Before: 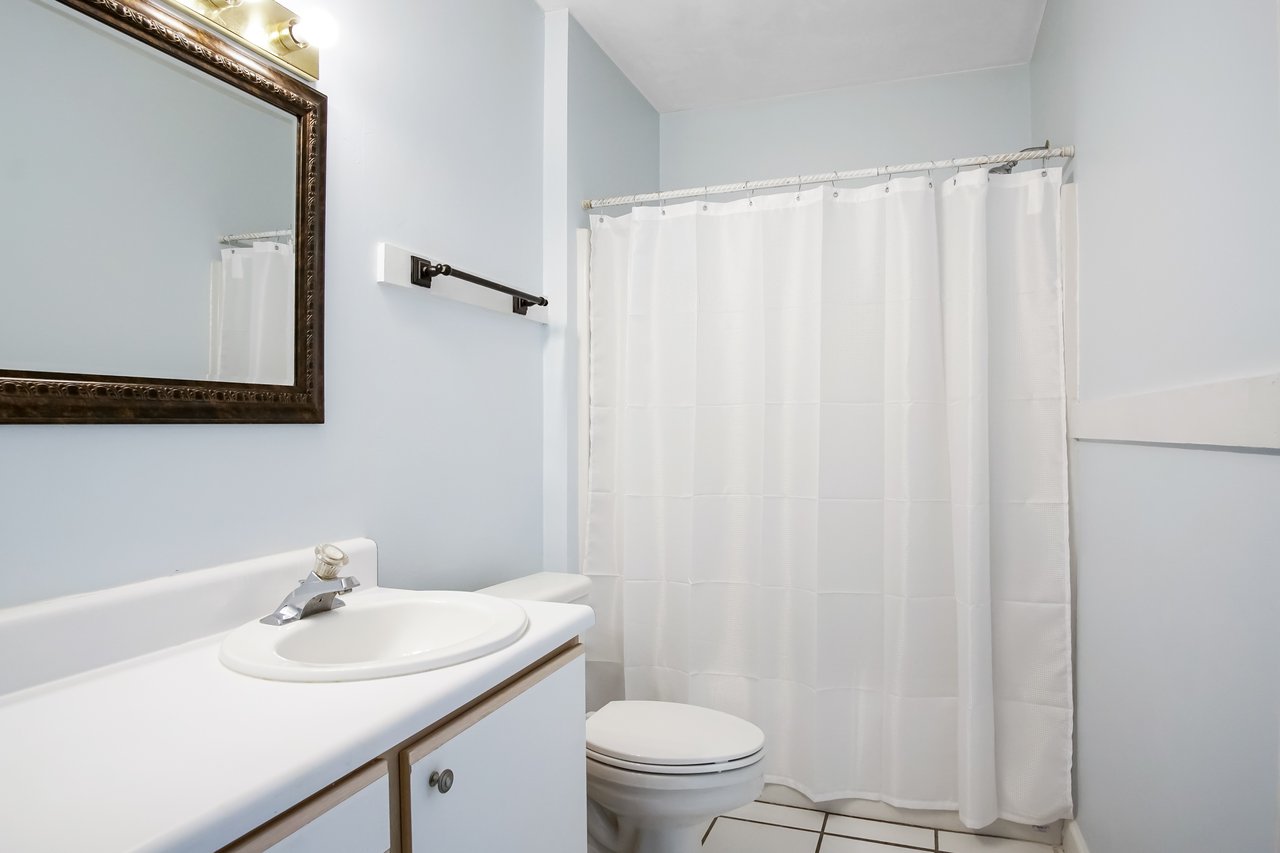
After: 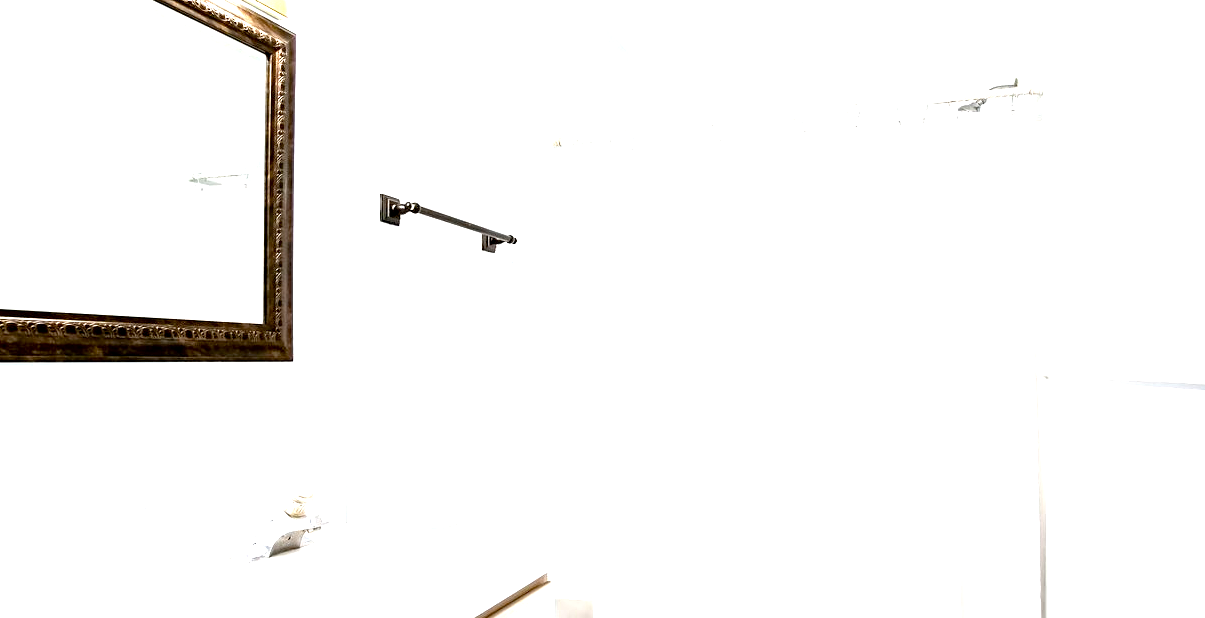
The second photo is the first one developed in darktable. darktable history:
exposure: black level correction 0.008, exposure 0.968 EV, compensate highlight preservation false
crop: left 2.44%, top 7.325%, right 3.364%, bottom 20.166%
tone equalizer: -8 EV -0.765 EV, -7 EV -0.735 EV, -6 EV -0.581 EV, -5 EV -0.425 EV, -3 EV 0.382 EV, -2 EV 0.6 EV, -1 EV 0.677 EV, +0 EV 0.734 EV
